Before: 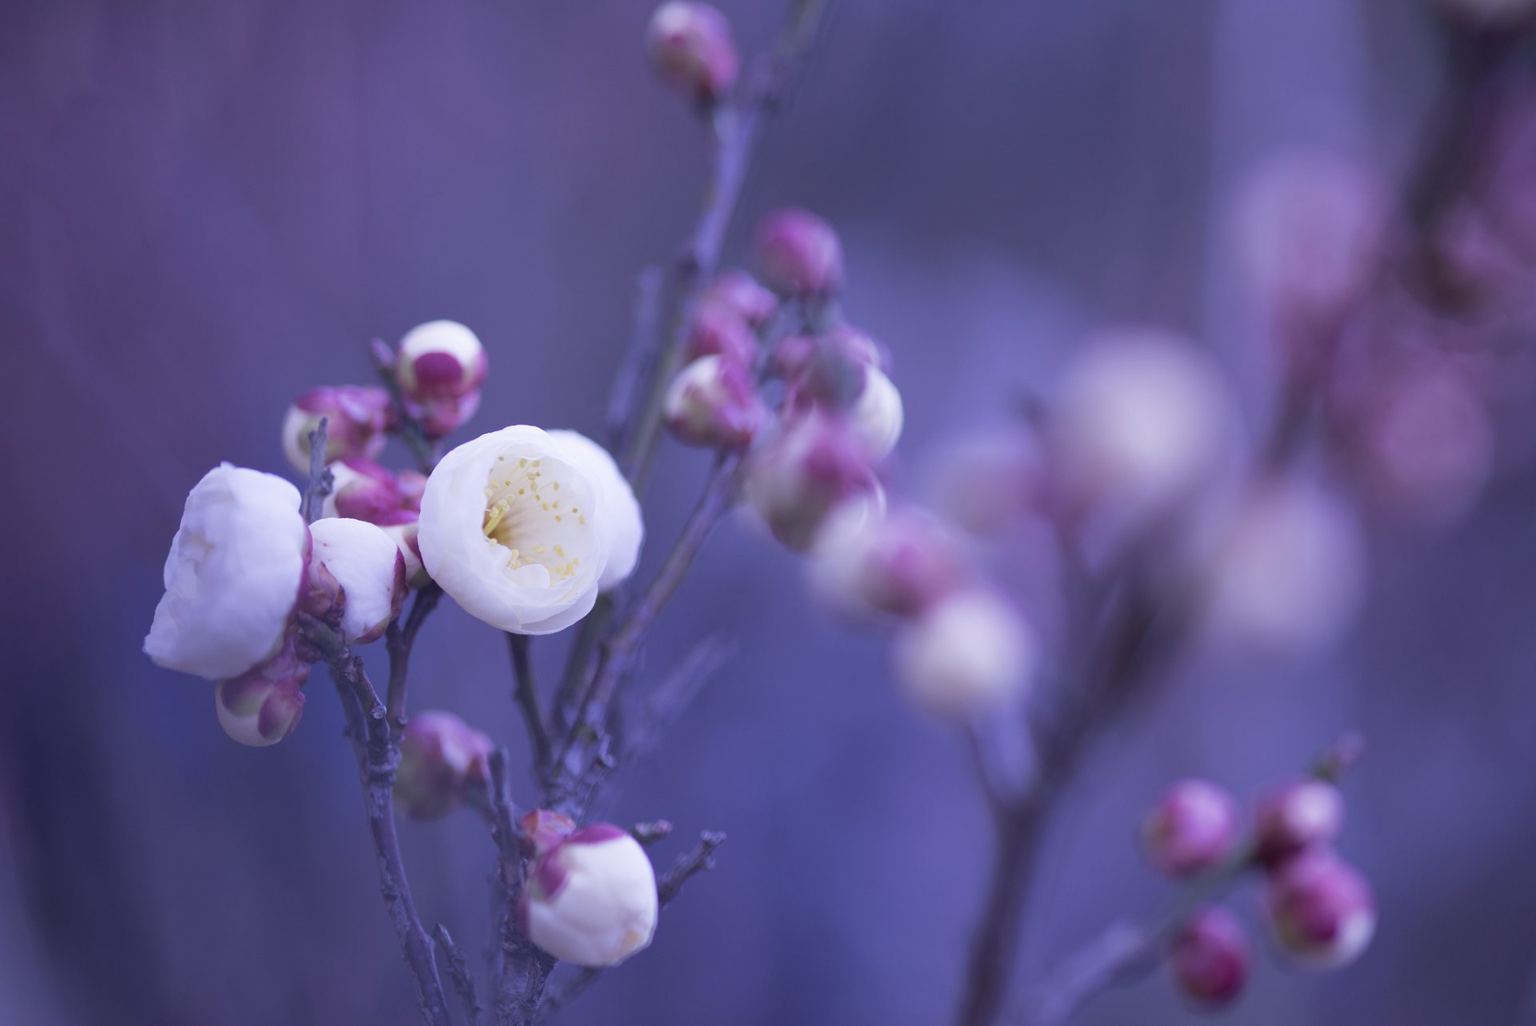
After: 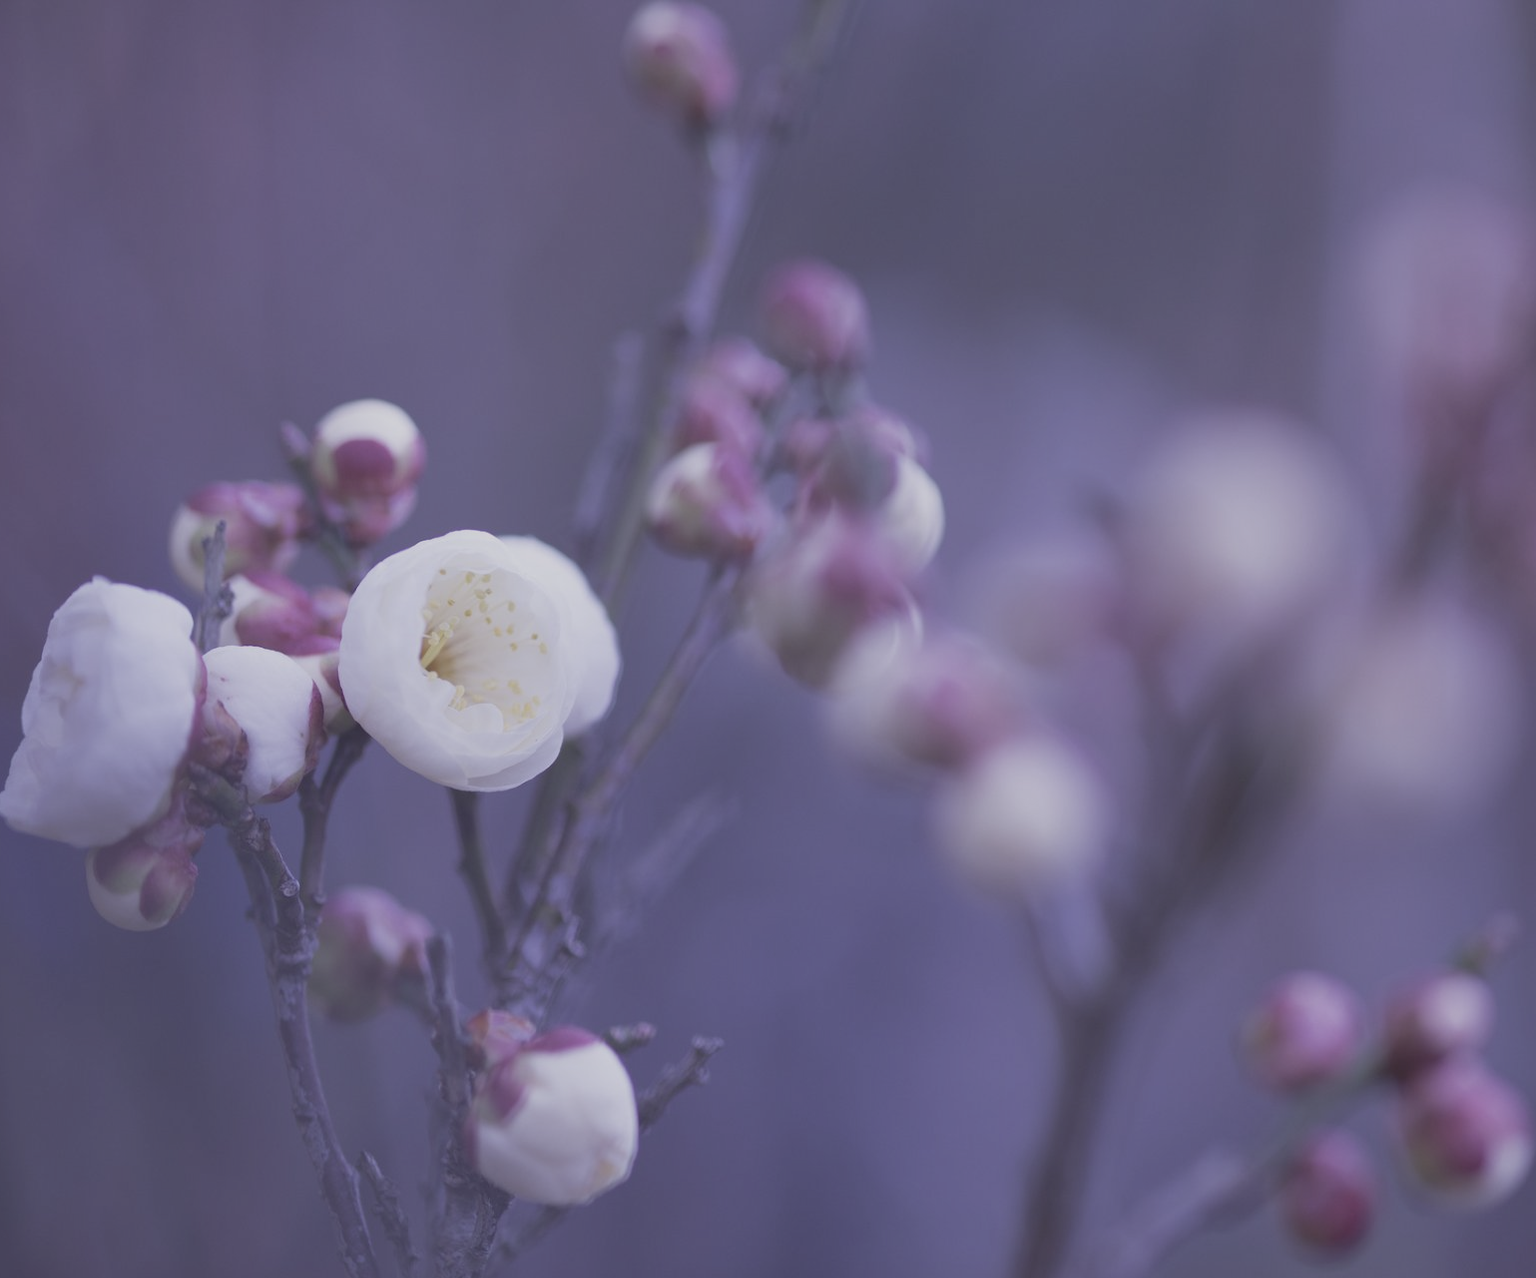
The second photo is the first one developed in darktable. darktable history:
crop and rotate: left 9.582%, right 10.224%
contrast brightness saturation: contrast -0.267, saturation -0.42
